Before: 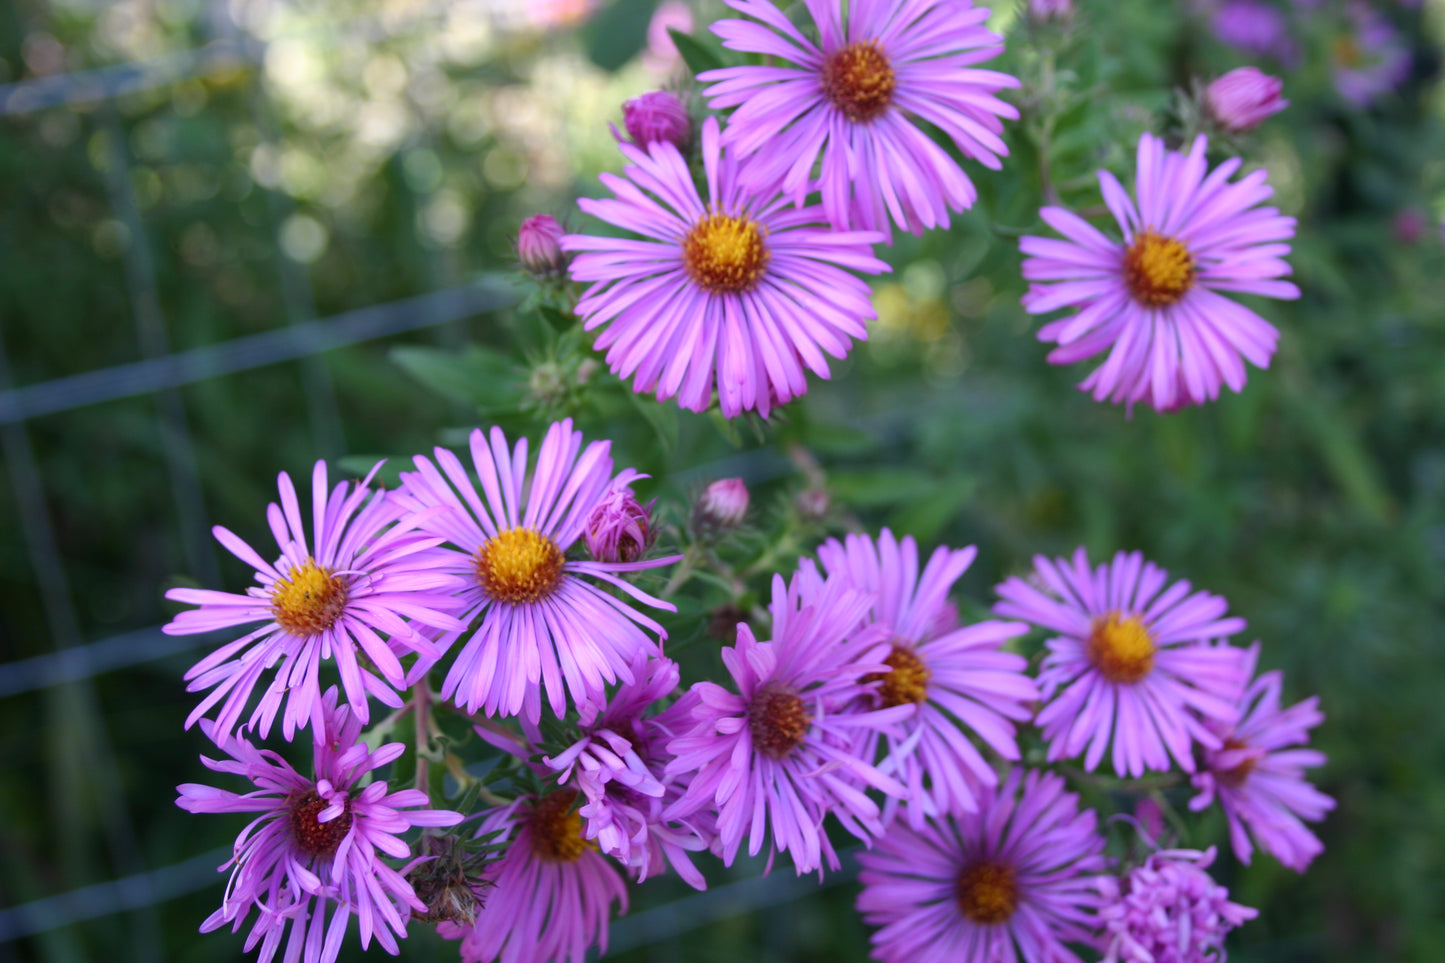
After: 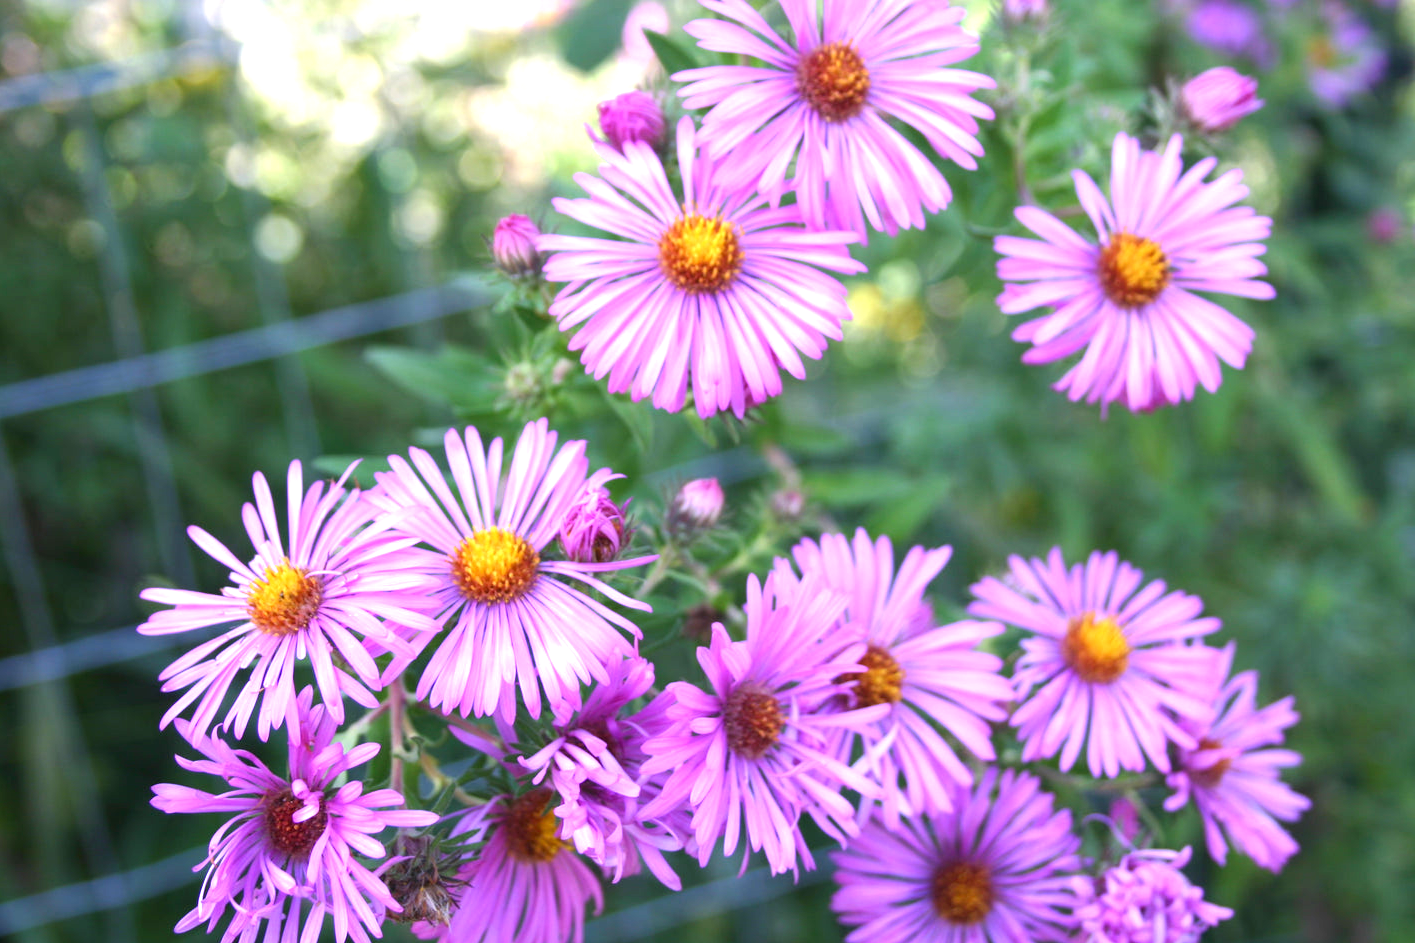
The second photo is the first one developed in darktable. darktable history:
exposure: black level correction 0, exposure 1.1 EV, compensate highlight preservation false
crop: left 1.743%, right 0.268%, bottom 2.011%
